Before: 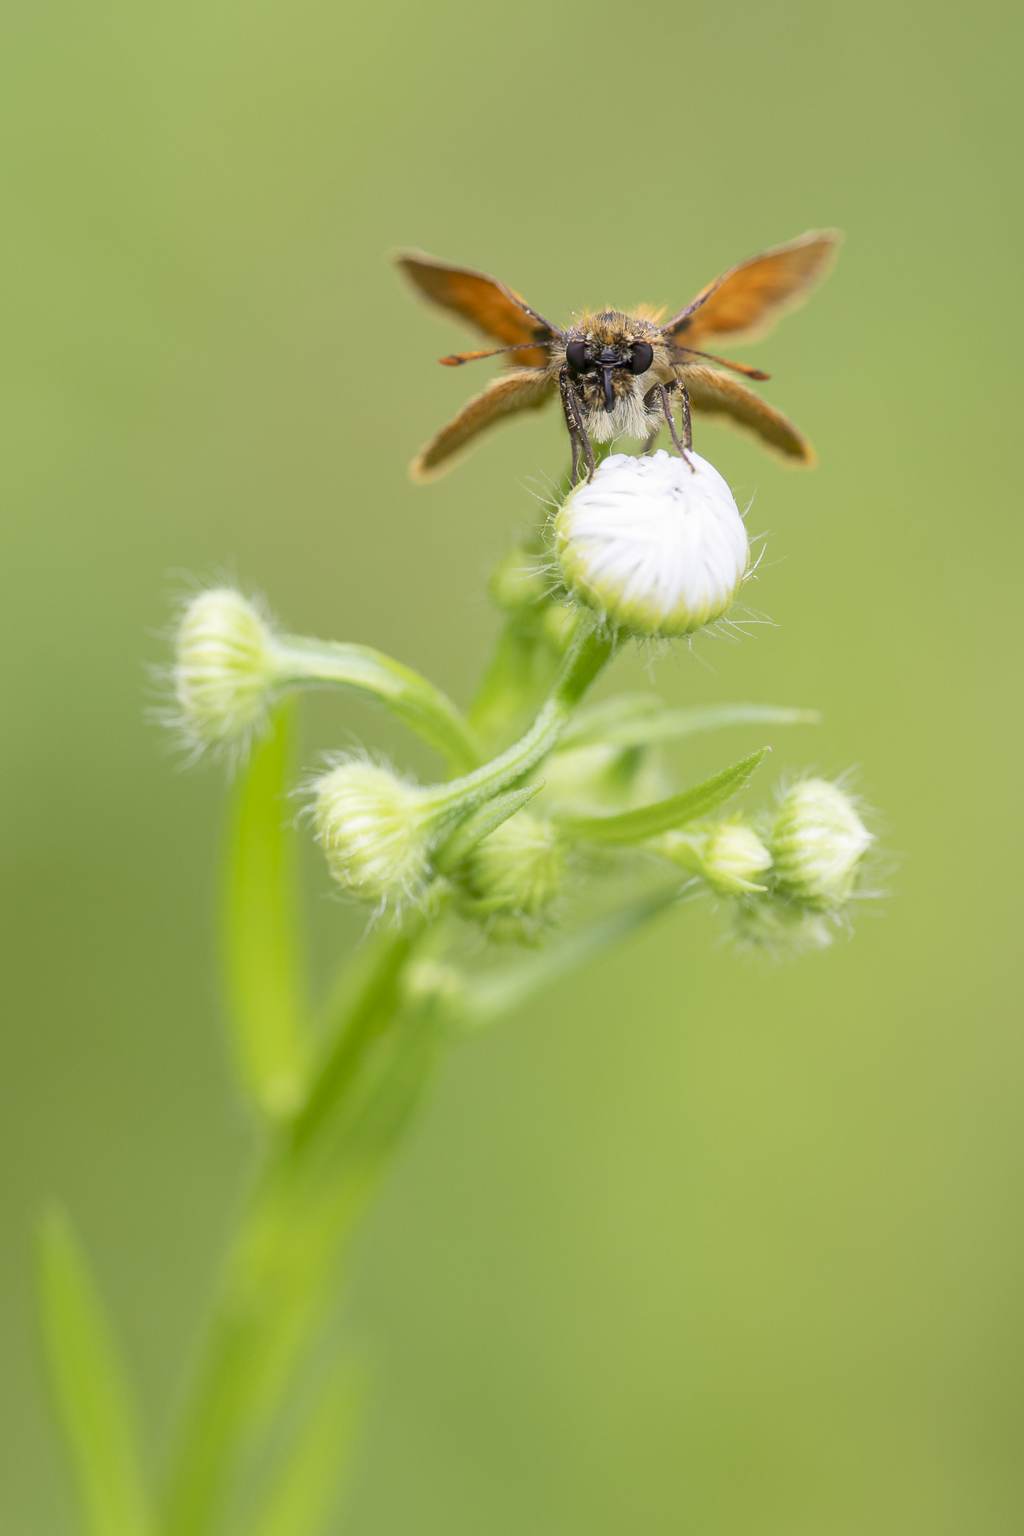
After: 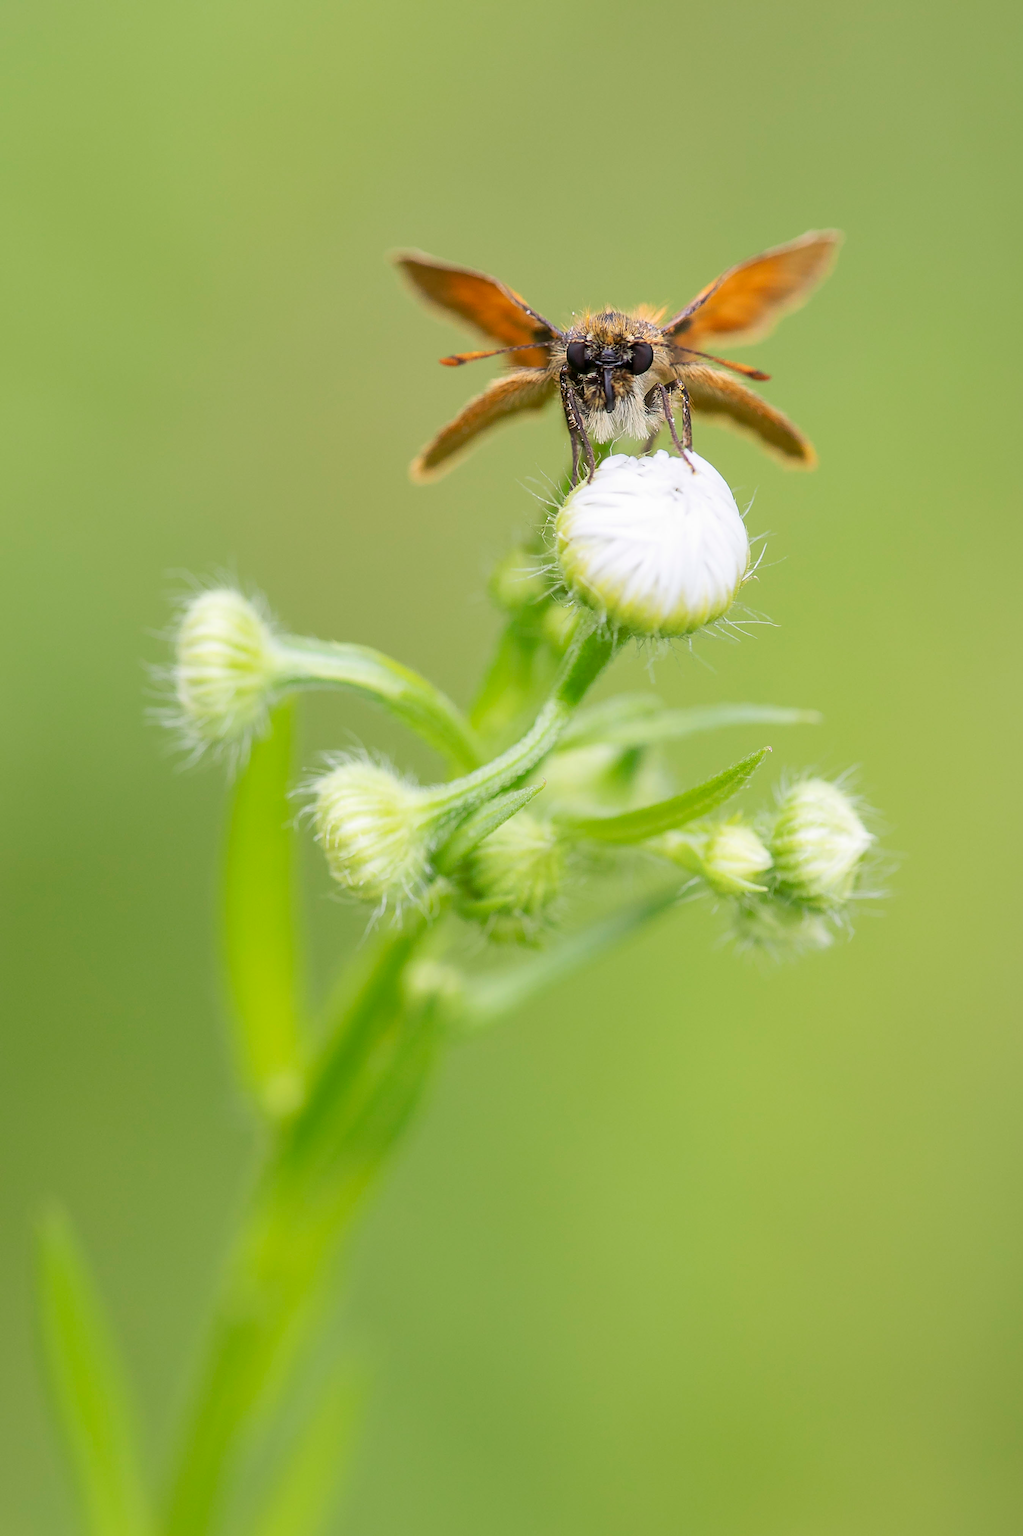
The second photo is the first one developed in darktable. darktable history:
sharpen: on, module defaults
tone curve: curves: ch0 [(0, 0) (0.003, 0.003) (0.011, 0.011) (0.025, 0.024) (0.044, 0.044) (0.069, 0.068) (0.1, 0.098) (0.136, 0.133) (0.177, 0.174) (0.224, 0.22) (0.277, 0.272) (0.335, 0.329) (0.399, 0.392) (0.468, 0.46) (0.543, 0.546) (0.623, 0.626) (0.709, 0.711) (0.801, 0.802) (0.898, 0.898) (1, 1)], preserve colors none
